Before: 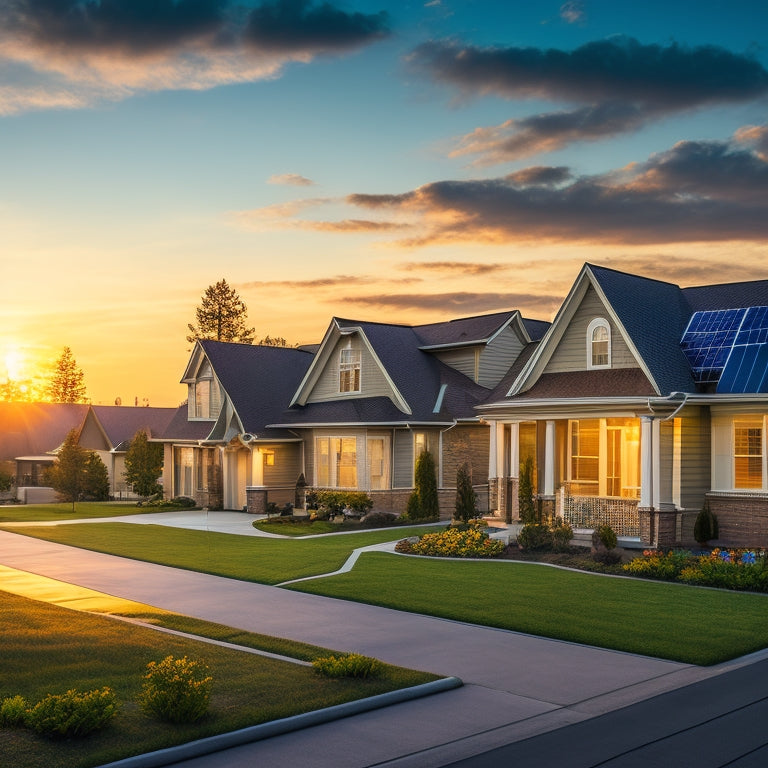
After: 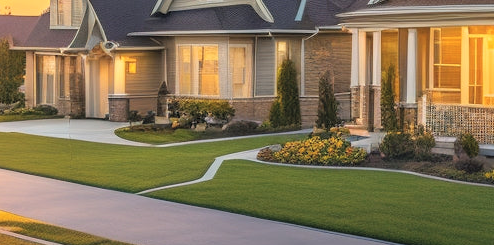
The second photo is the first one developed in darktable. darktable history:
crop: left 18.091%, top 51.13%, right 17.525%, bottom 16.85%
contrast brightness saturation: brightness 0.15
